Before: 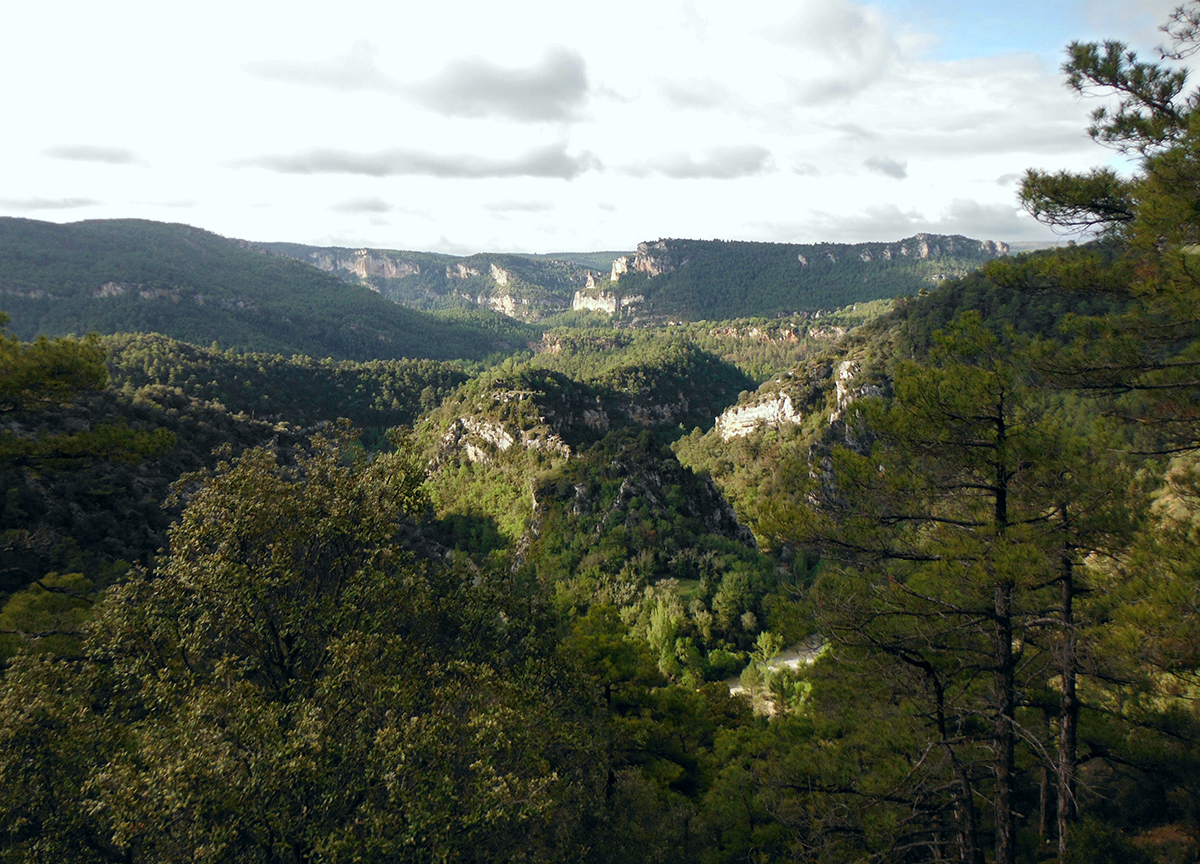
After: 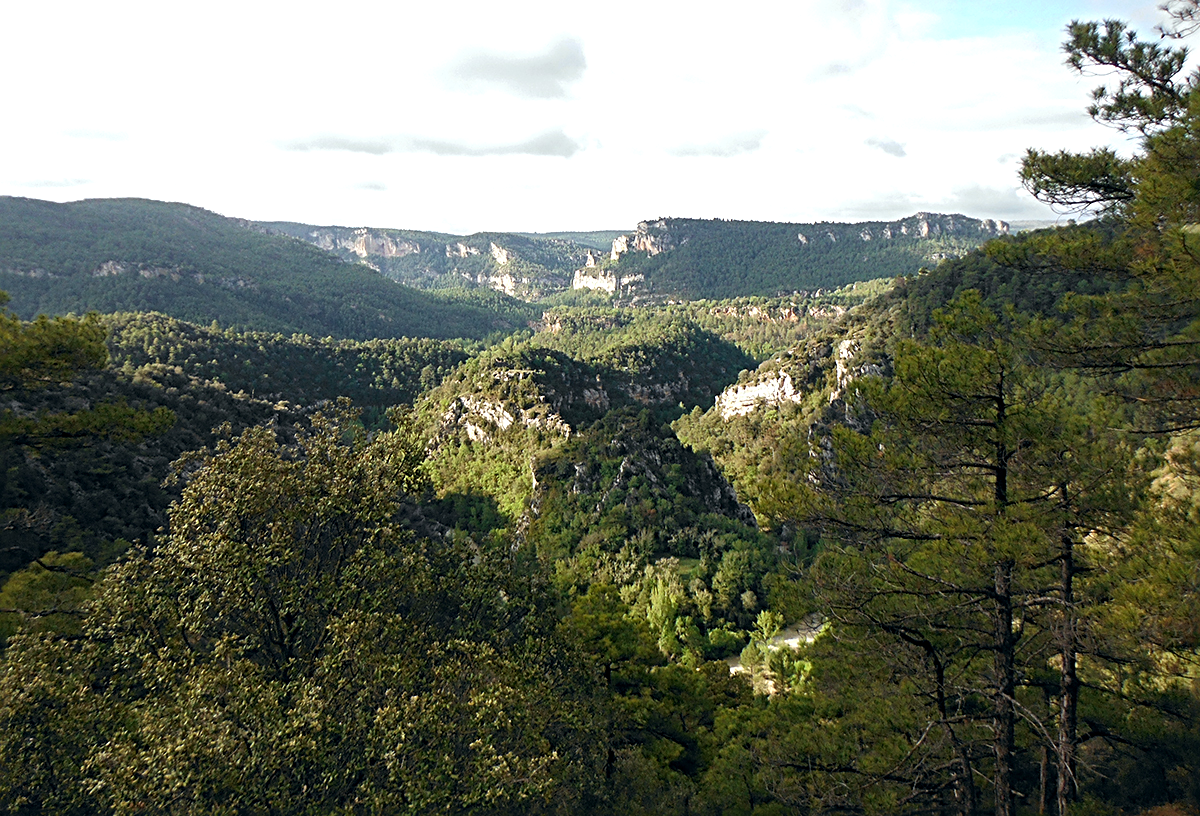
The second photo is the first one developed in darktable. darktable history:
exposure: exposure 0.367 EV, compensate highlight preservation false
crop and rotate: top 2.479%, bottom 3.018%
sharpen: radius 3.119
